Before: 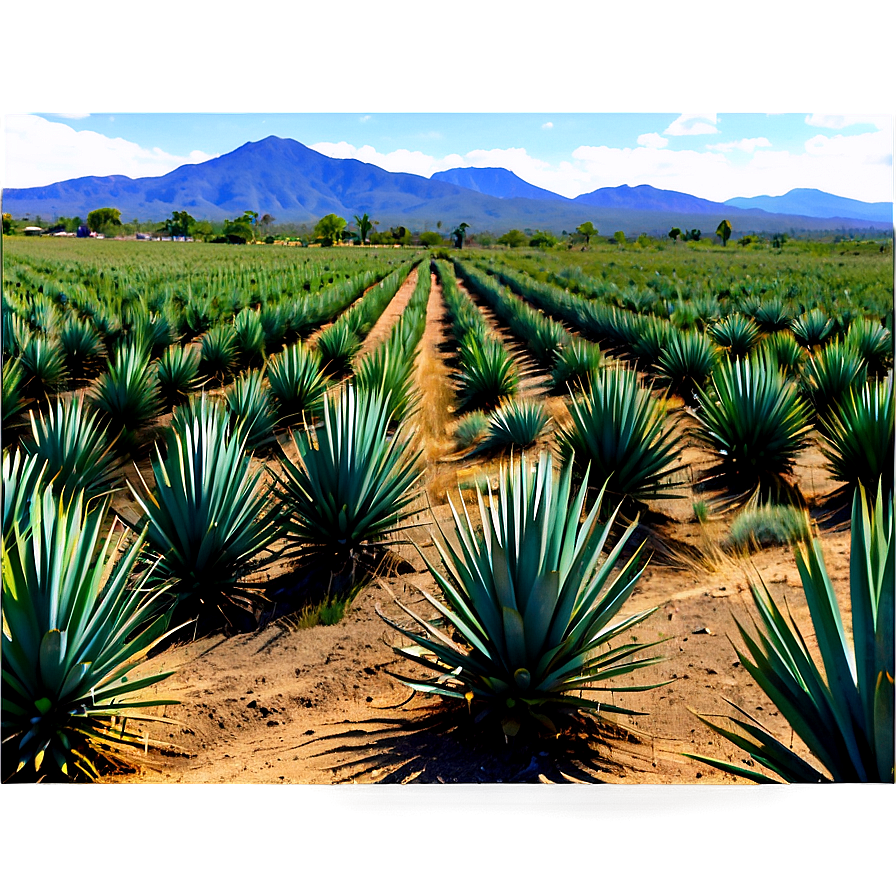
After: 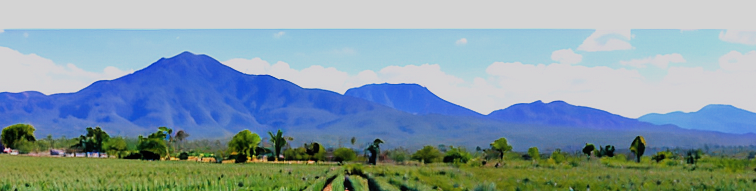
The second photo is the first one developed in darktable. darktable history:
haze removal: strength -0.053, compatibility mode true, adaptive false
crop and rotate: left 9.692%, top 9.386%, right 5.836%, bottom 69.296%
filmic rgb: black relative exposure -7.65 EV, white relative exposure 4.56 EV, hardness 3.61, color science v6 (2022)
